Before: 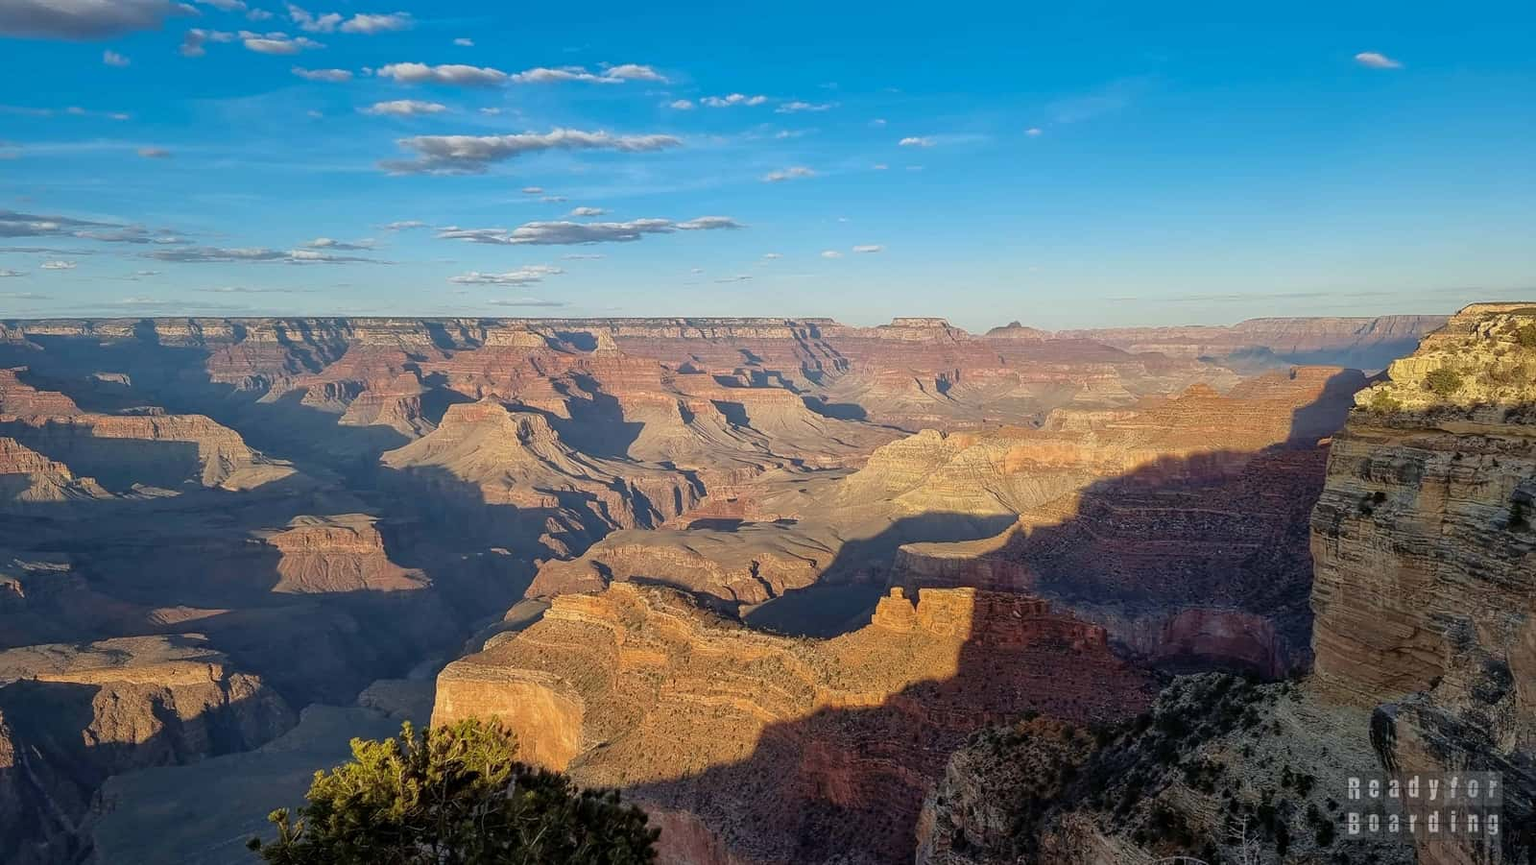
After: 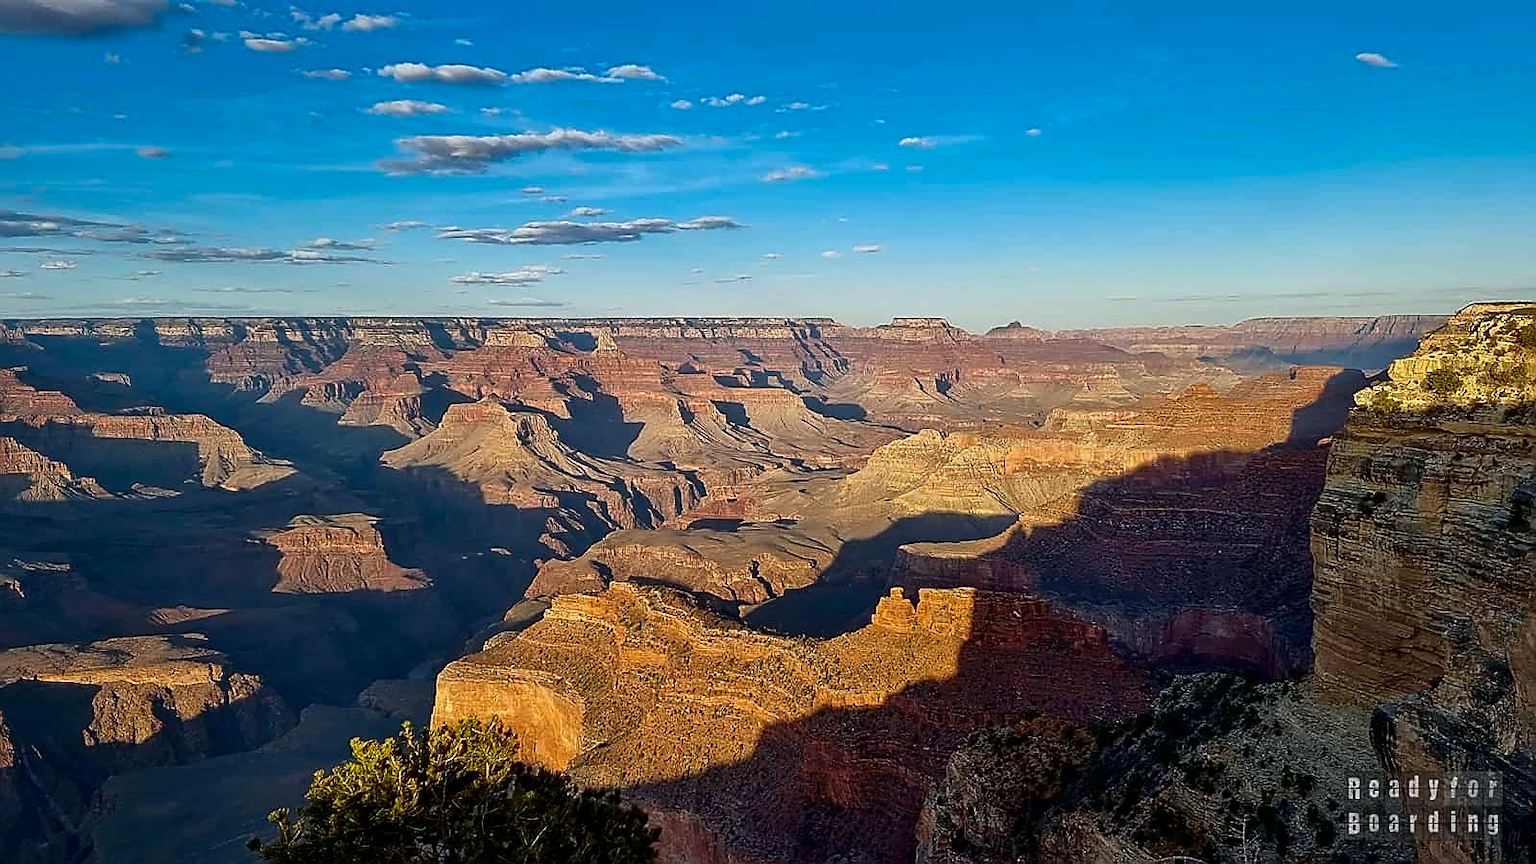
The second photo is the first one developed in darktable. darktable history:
contrast equalizer: y [[0.509, 0.517, 0.523, 0.523, 0.517, 0.509], [0.5 ×6], [0.5 ×6], [0 ×6], [0 ×6]]
sharpen: radius 1.4, amount 1.25, threshold 0.7
contrast brightness saturation: contrast 0.12, brightness -0.12, saturation 0.2
